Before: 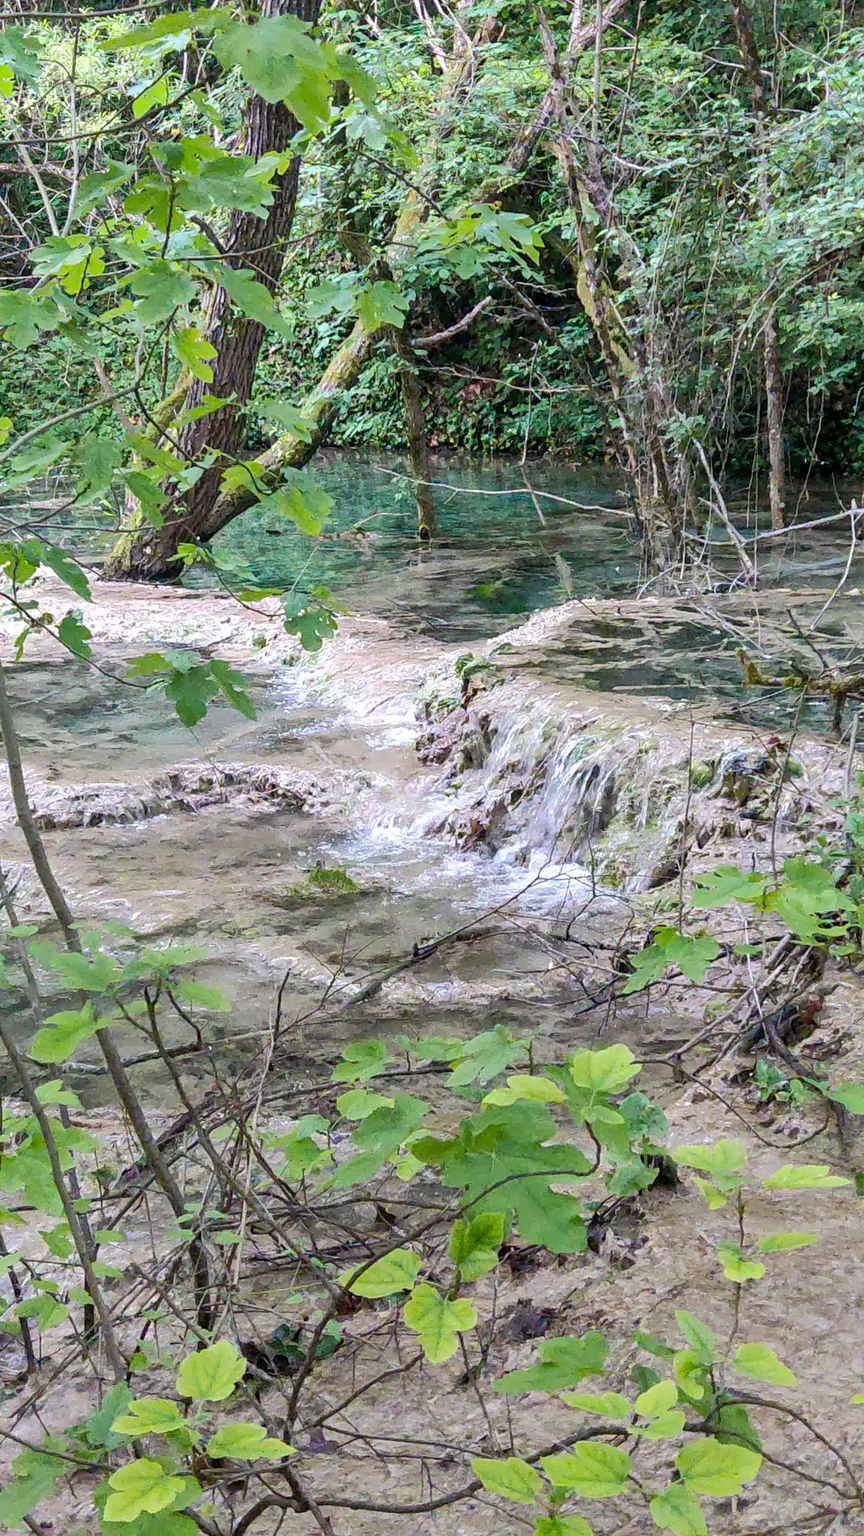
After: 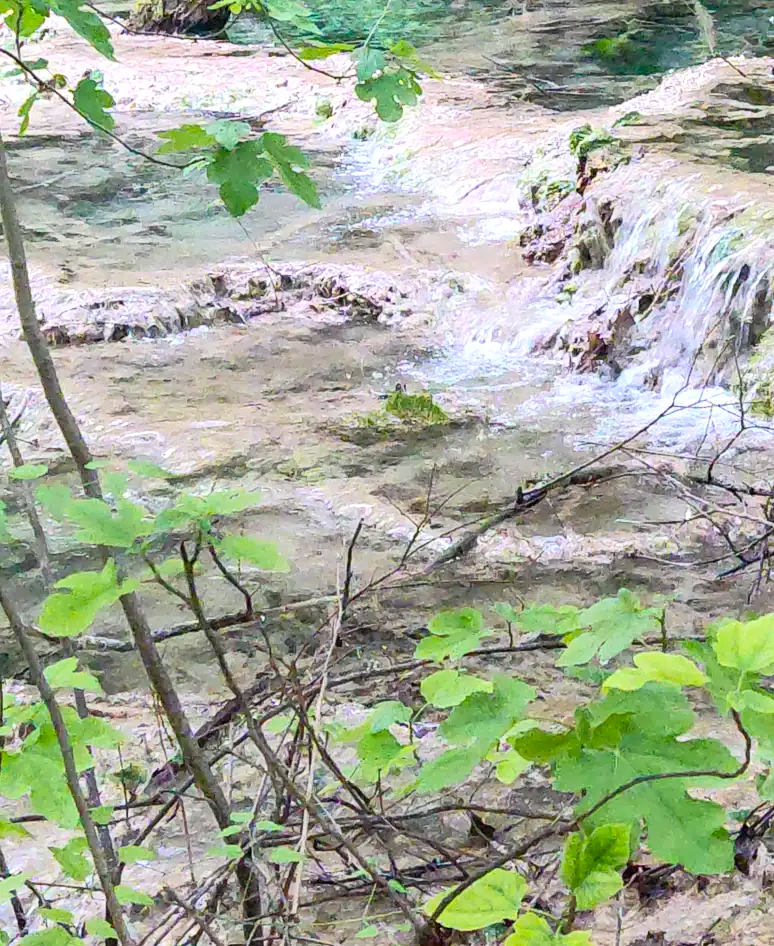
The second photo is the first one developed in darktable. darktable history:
tone equalizer: on, module defaults
crop: top 36.064%, right 28.279%, bottom 14.632%
contrast brightness saturation: contrast 0.202, brightness 0.162, saturation 0.221
